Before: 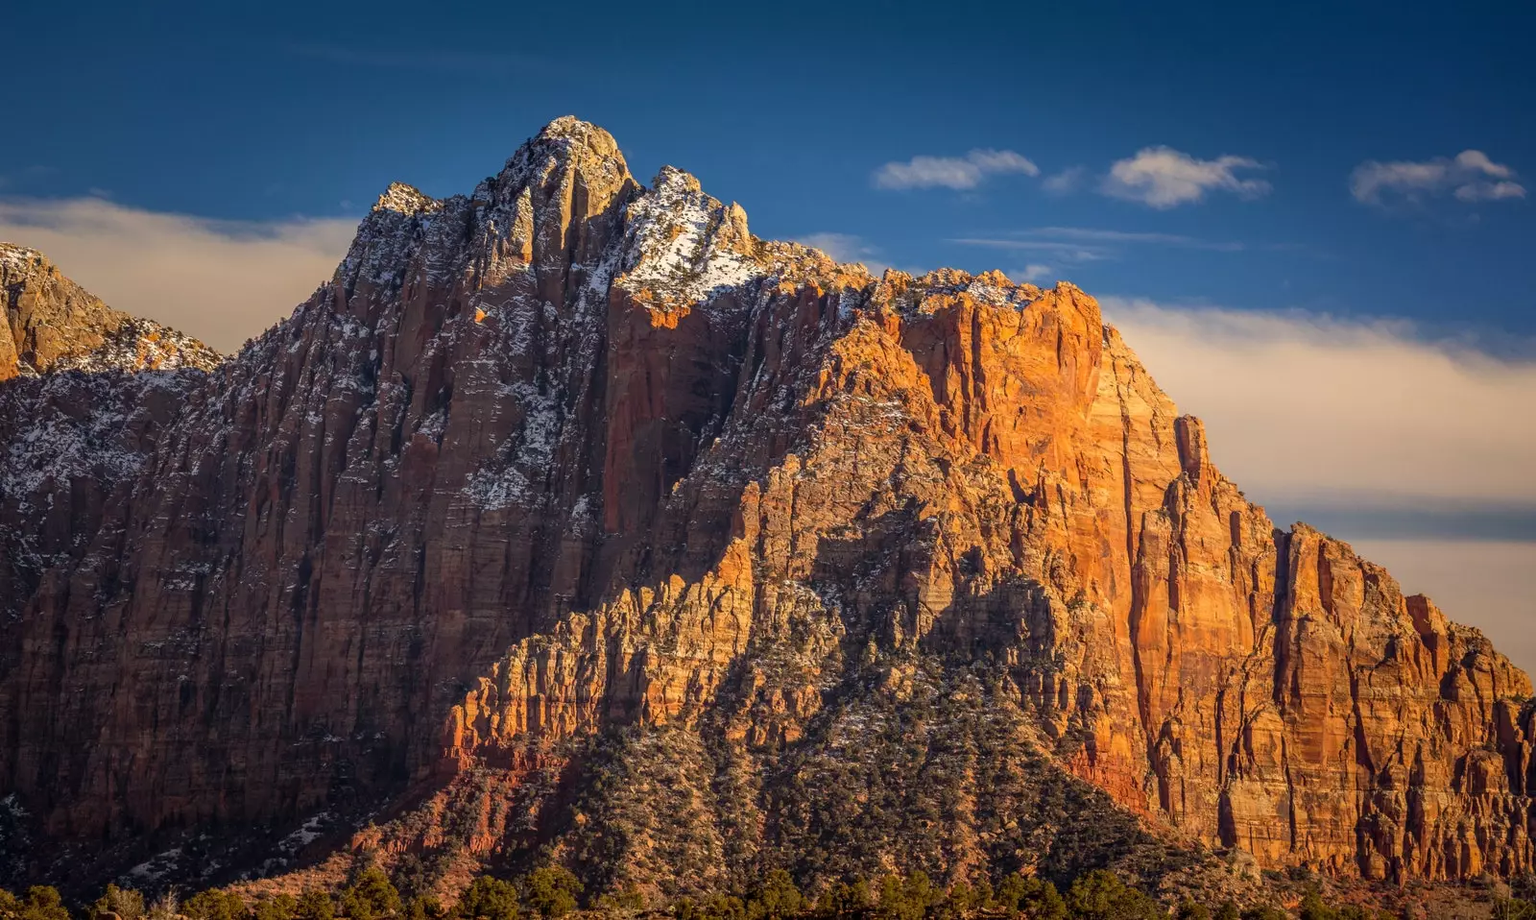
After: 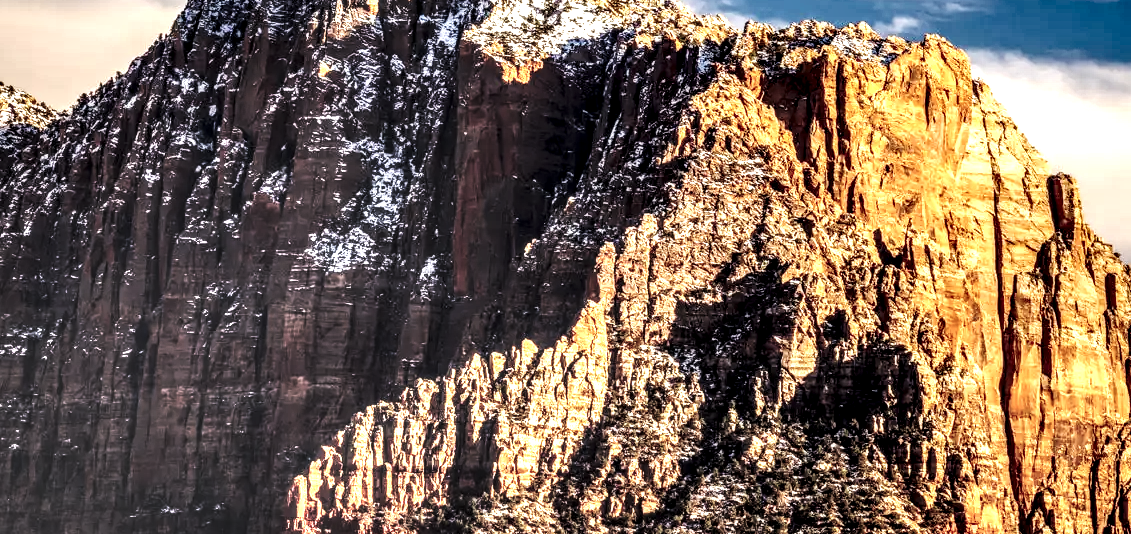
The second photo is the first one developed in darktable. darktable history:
local contrast: highlights 108%, shadows 41%, detail 293%
shadows and highlights: highlights color adjustment 73.29%, soften with gaussian
crop: left 11.03%, top 27.126%, right 18.279%, bottom 17.106%
base curve: curves: ch0 [(0, 0.024) (0.055, 0.065) (0.121, 0.166) (0.236, 0.319) (0.693, 0.726) (1, 1)], preserve colors none
